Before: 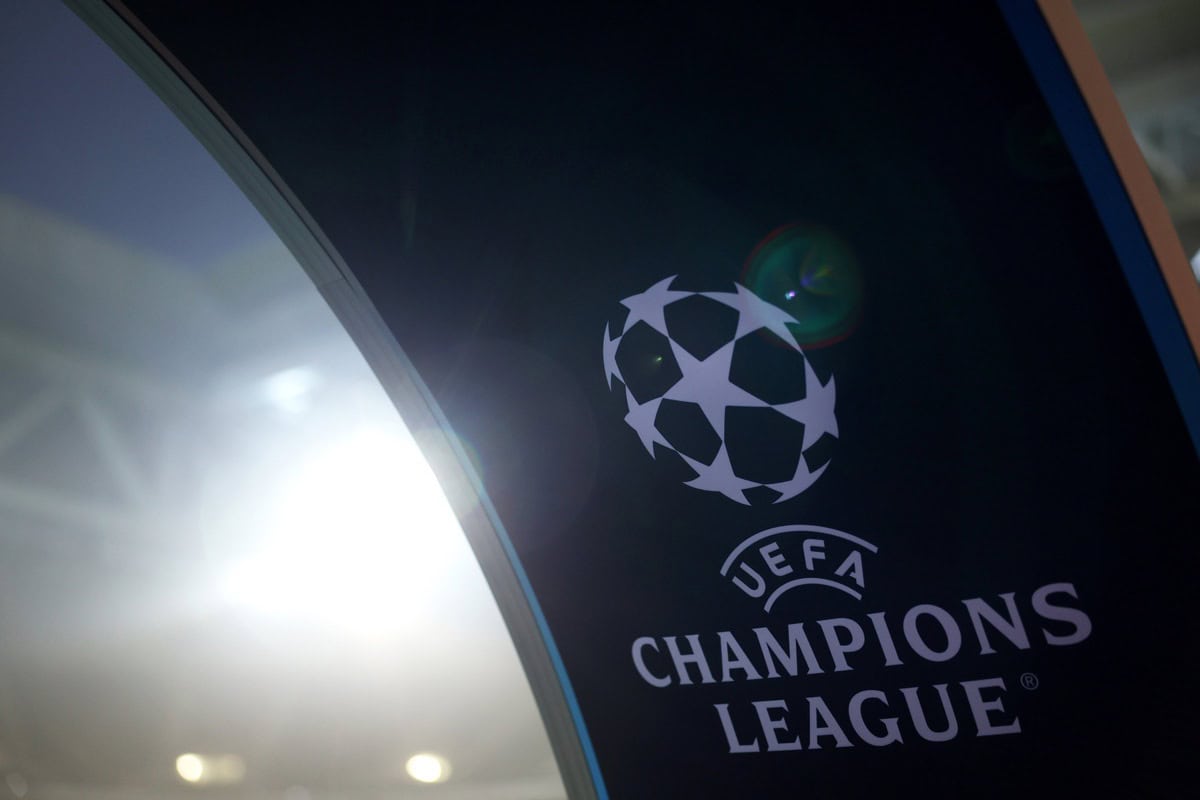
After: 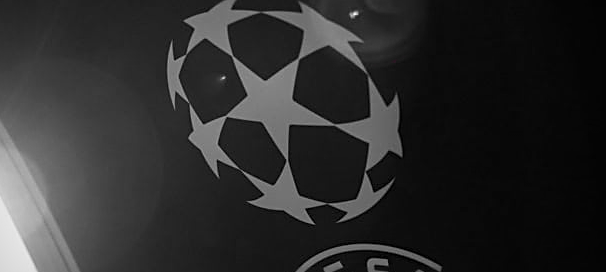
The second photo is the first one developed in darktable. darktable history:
vignetting: fall-off start 79.81%, center (-0.053, -0.354)
sharpen: on, module defaults
color zones: curves: ch1 [(0, 0.831) (0.08, 0.771) (0.157, 0.268) (0.241, 0.207) (0.562, -0.005) (0.714, -0.013) (0.876, 0.01) (1, 0.831)], mix 102%
crop: left 36.388%, top 35.246%, right 13.048%, bottom 30.654%
